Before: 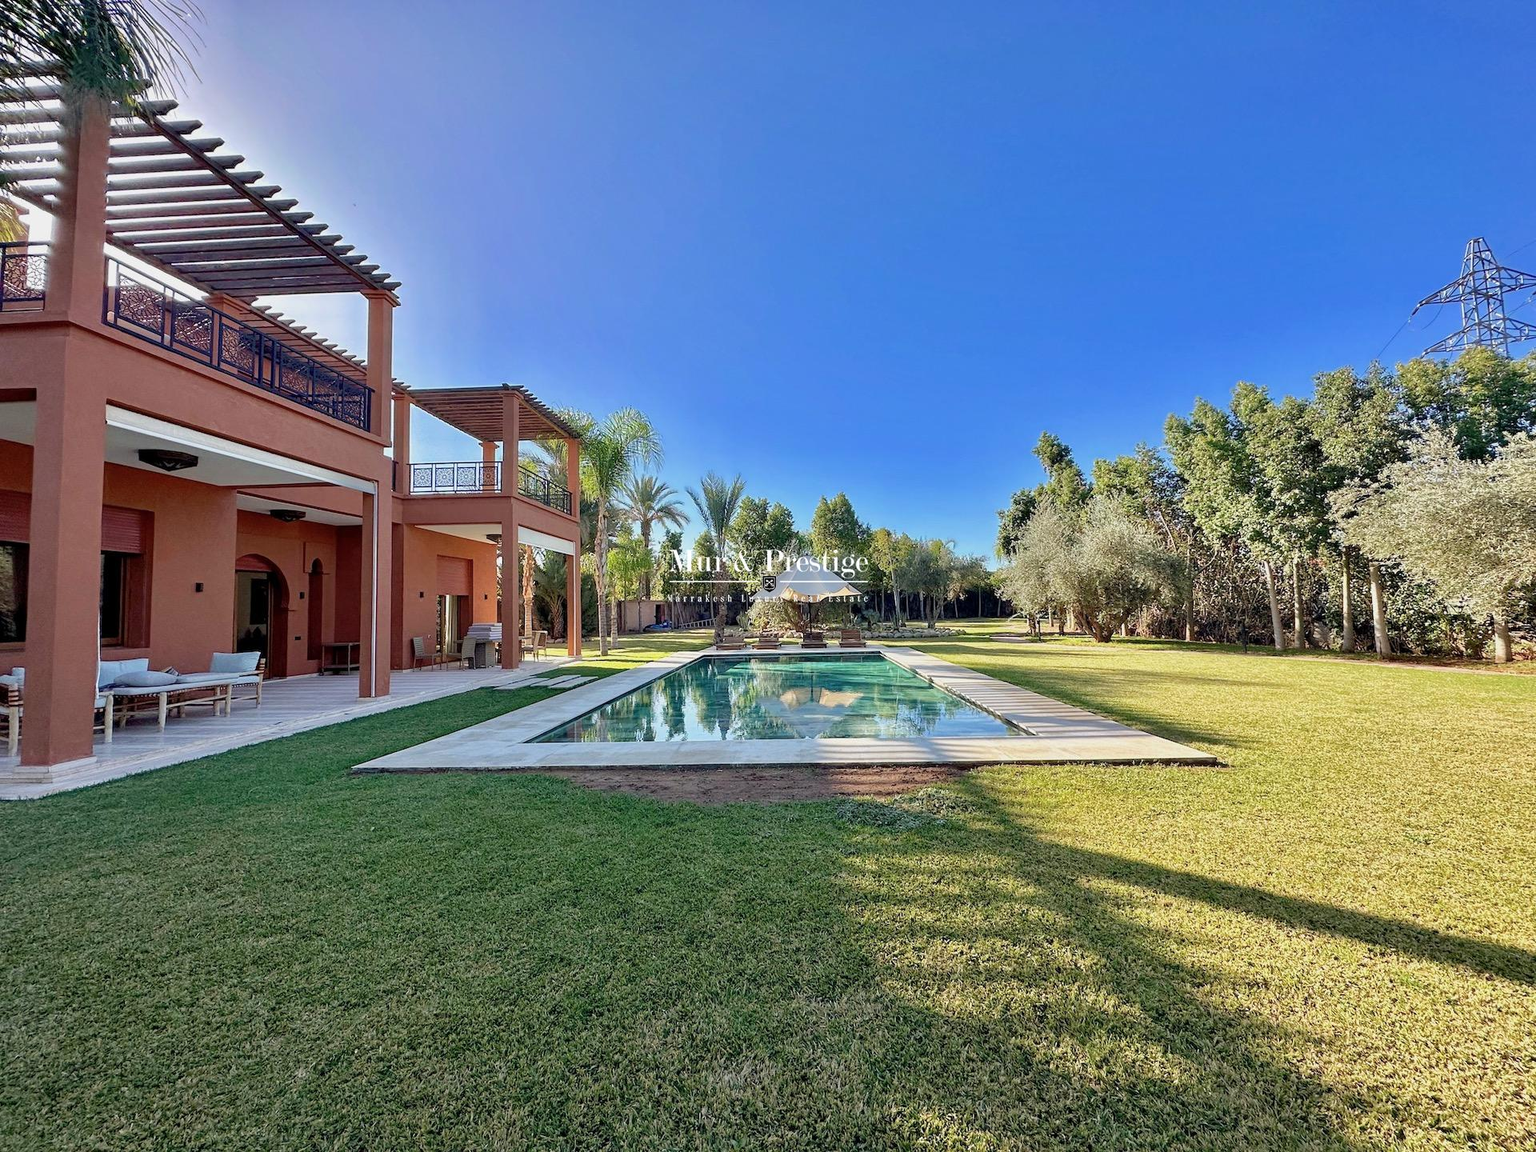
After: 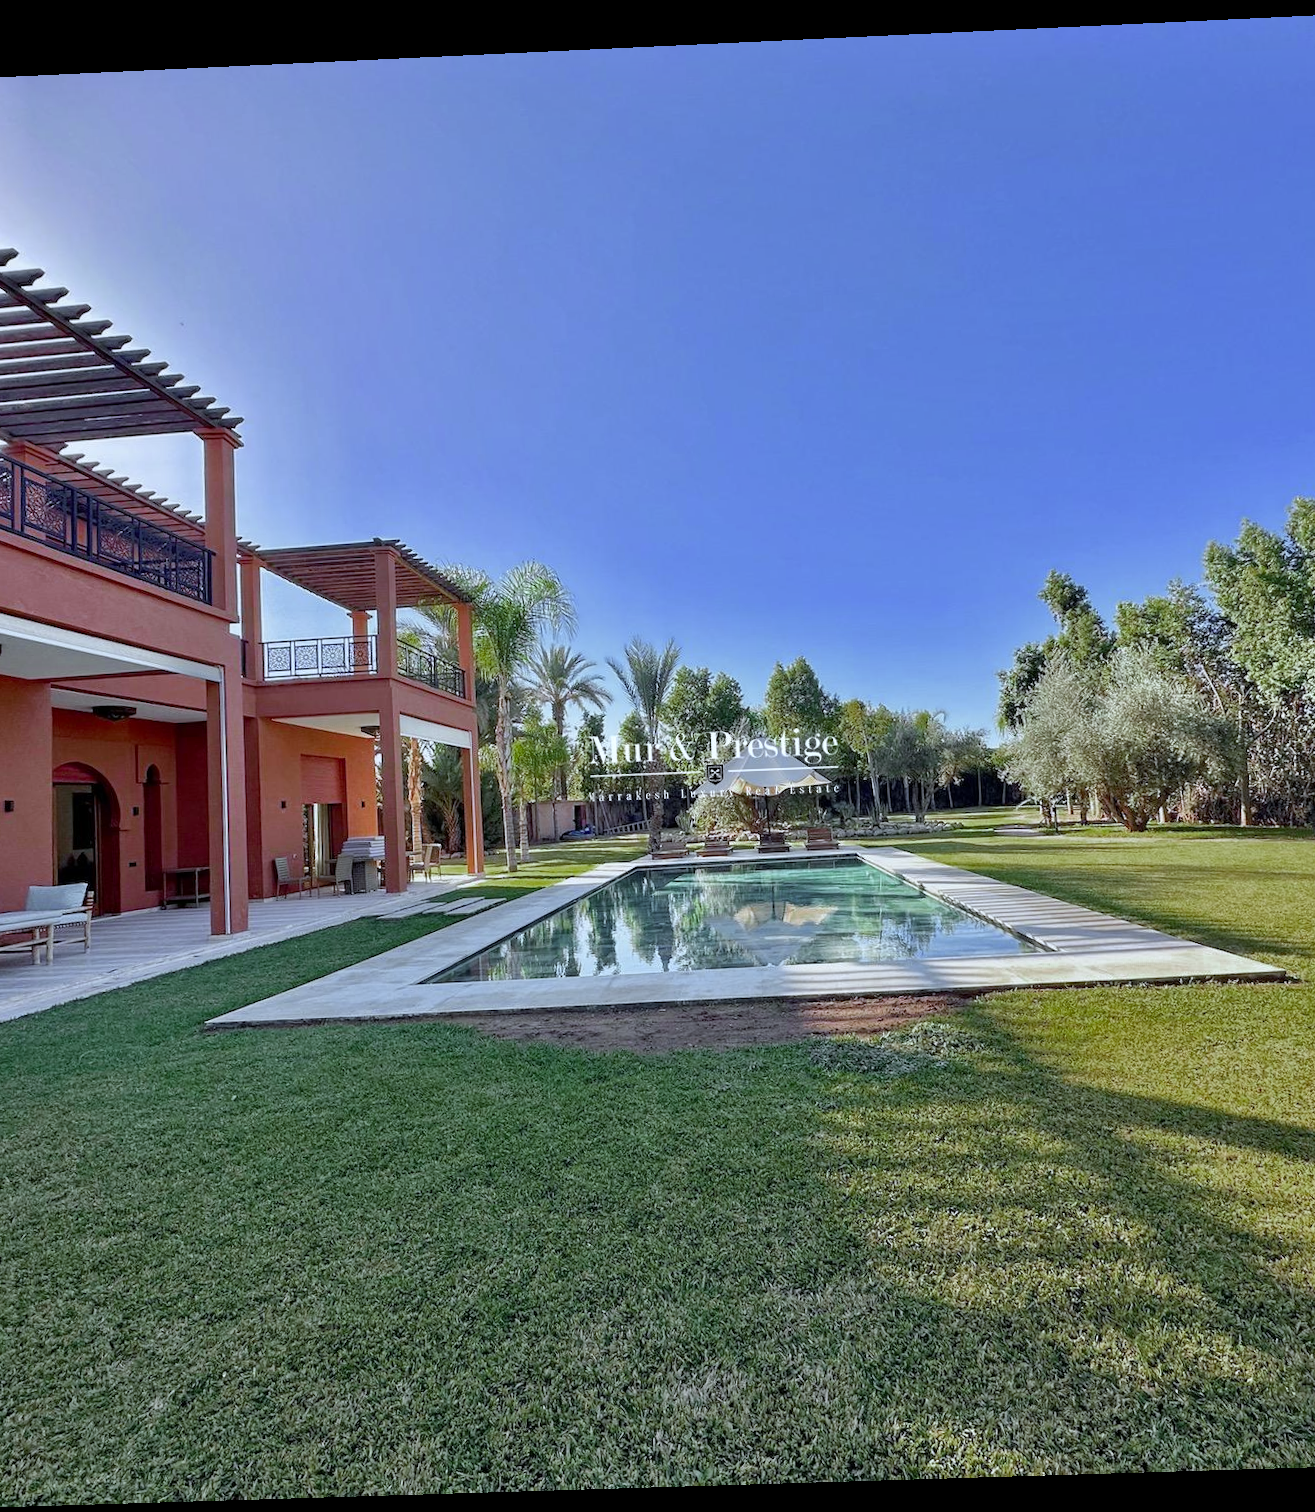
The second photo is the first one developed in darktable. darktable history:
crop and rotate: left 13.342%, right 19.991%
shadows and highlights: shadows 29.32, highlights -29.32, low approximation 0.01, soften with gaussian
rotate and perspective: rotation -2.22°, lens shift (horizontal) -0.022, automatic cropping off
color zones: curves: ch0 [(0, 0.48) (0.209, 0.398) (0.305, 0.332) (0.429, 0.493) (0.571, 0.5) (0.714, 0.5) (0.857, 0.5) (1, 0.48)]; ch1 [(0, 0.633) (0.143, 0.586) (0.286, 0.489) (0.429, 0.448) (0.571, 0.31) (0.714, 0.335) (0.857, 0.492) (1, 0.633)]; ch2 [(0, 0.448) (0.143, 0.498) (0.286, 0.5) (0.429, 0.5) (0.571, 0.5) (0.714, 0.5) (0.857, 0.5) (1, 0.448)]
white balance: red 0.924, blue 1.095
